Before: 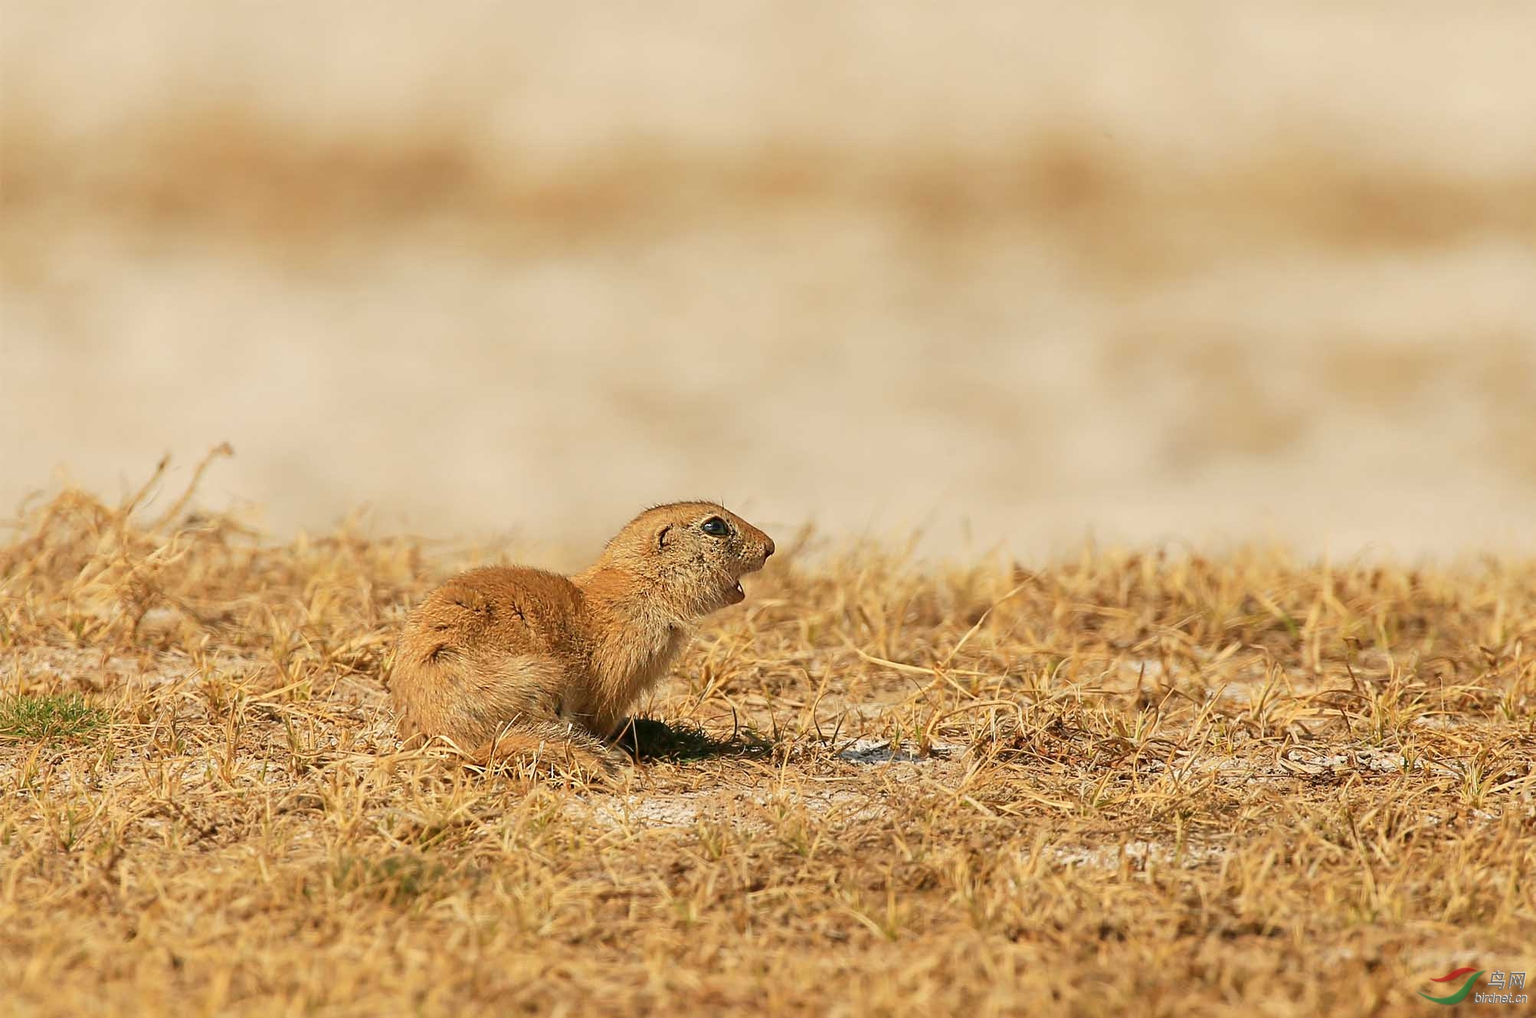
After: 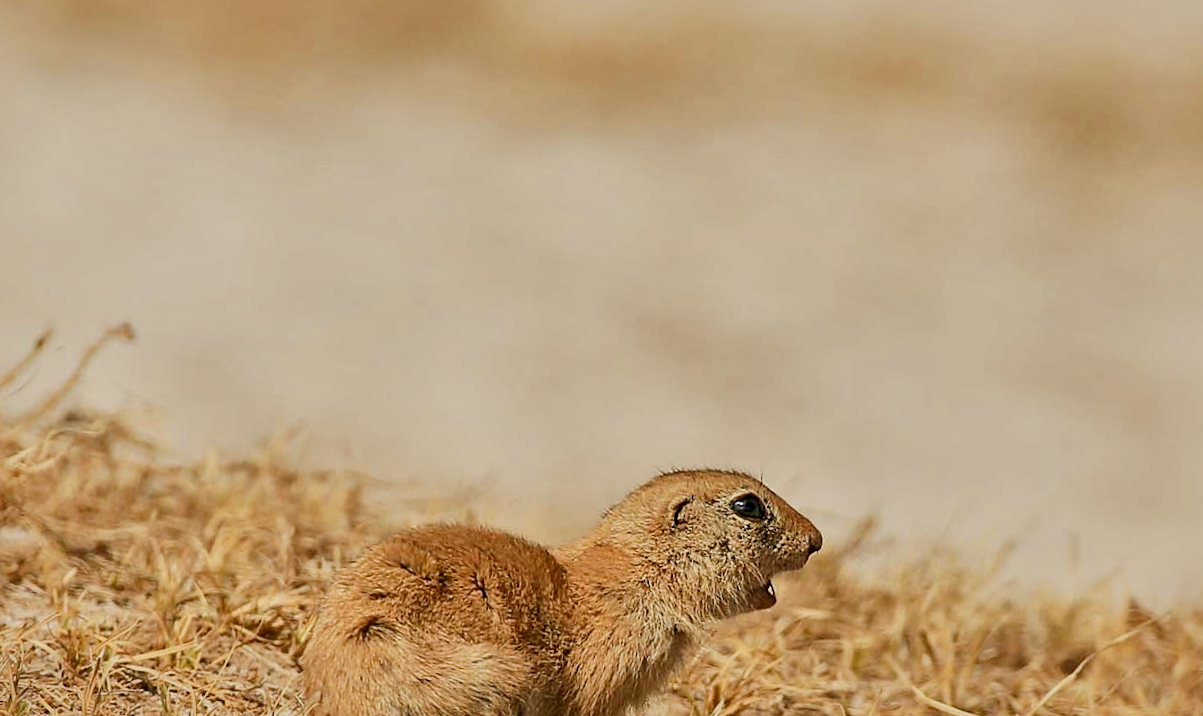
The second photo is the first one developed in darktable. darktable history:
exposure: compensate highlight preservation false
local contrast: mode bilateral grid, contrast 20, coarseness 49, detail 172%, midtone range 0.2
crop and rotate: angle -6.7°, left 2.251%, top 6.77%, right 27.539%, bottom 30.154%
filmic rgb: black relative exposure -6.94 EV, white relative exposure 5.62 EV, hardness 2.85
